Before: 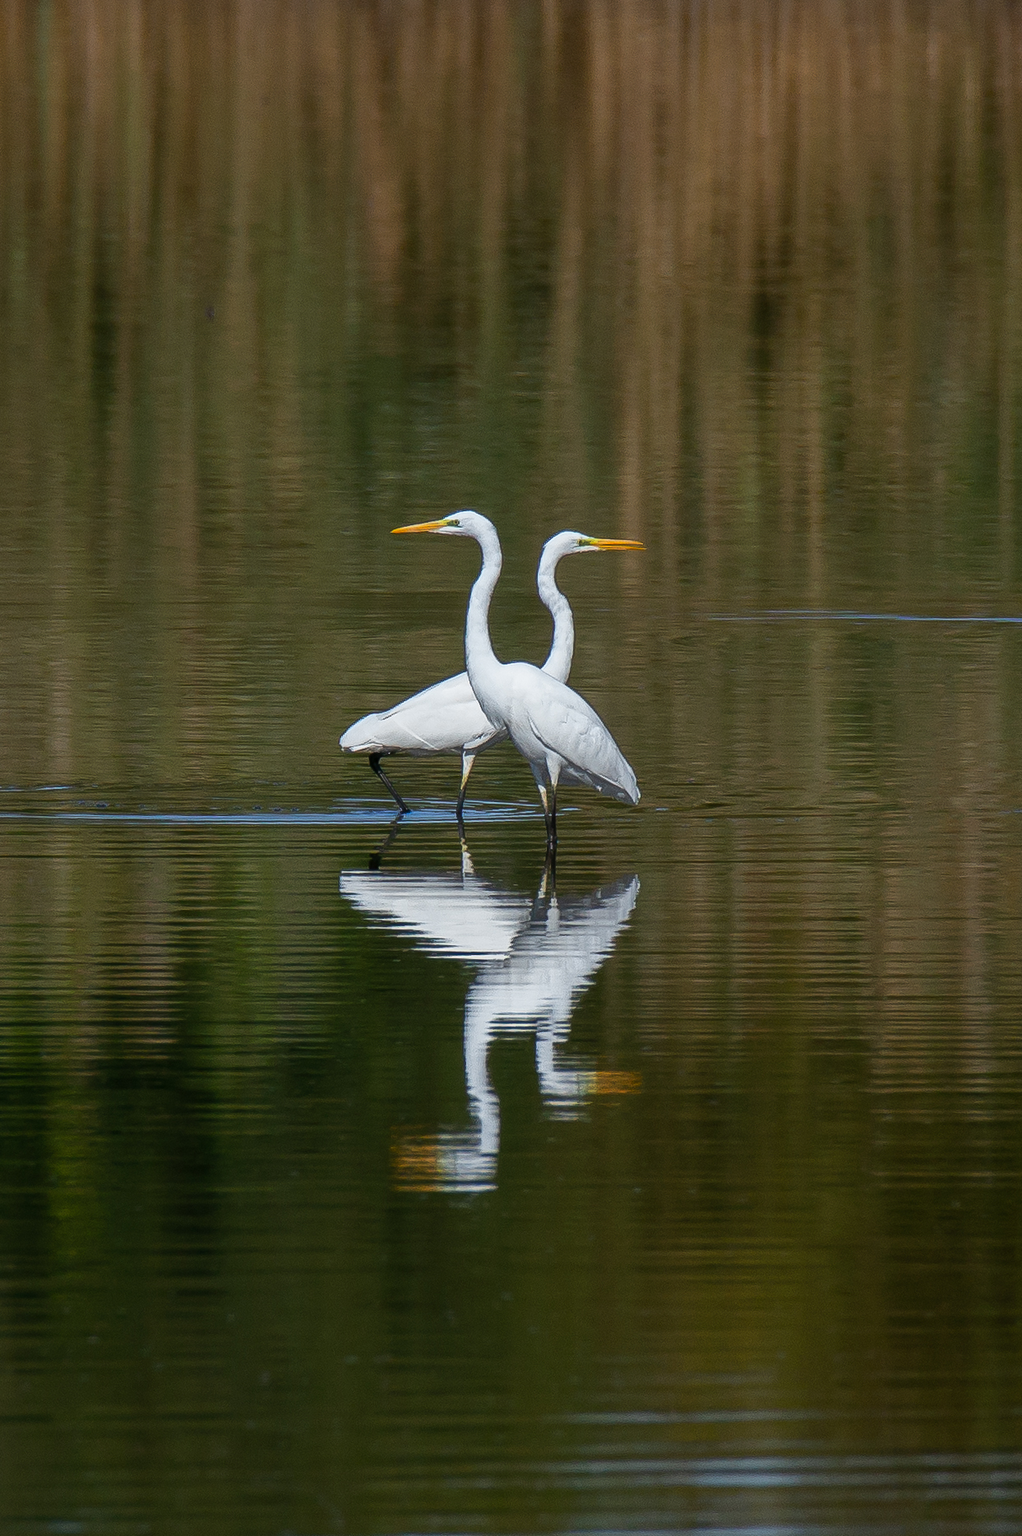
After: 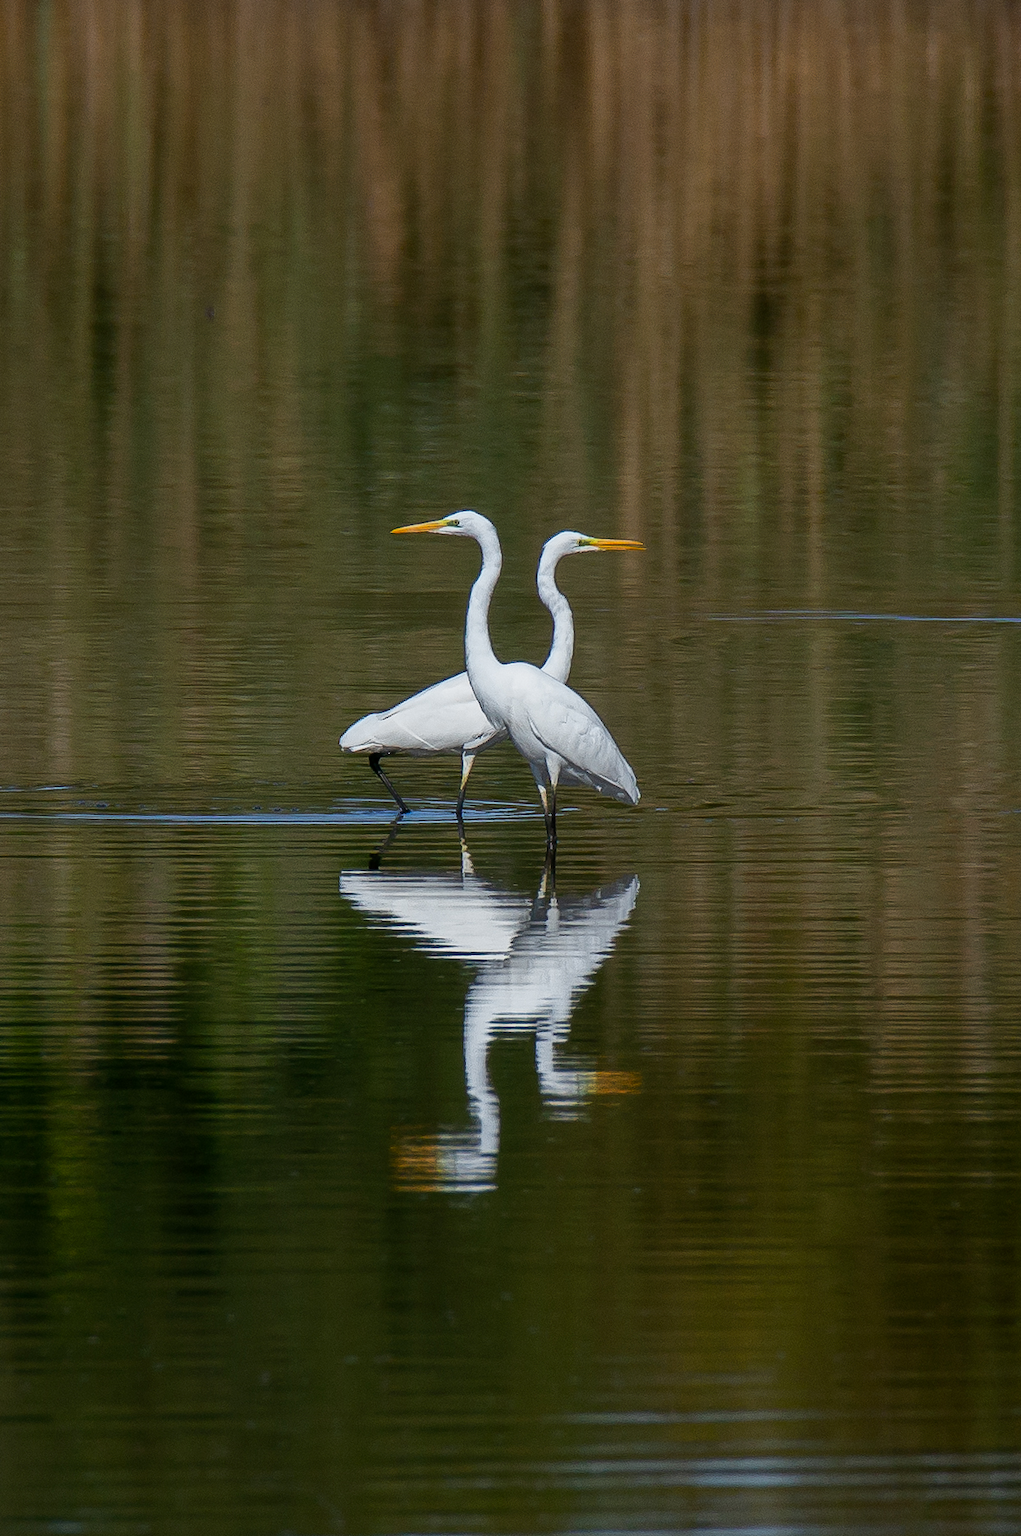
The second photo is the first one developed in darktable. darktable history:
exposure: black level correction 0.002, exposure -0.1 EV, compensate highlight preservation false
grain: coarseness 0.09 ISO, strength 10%
